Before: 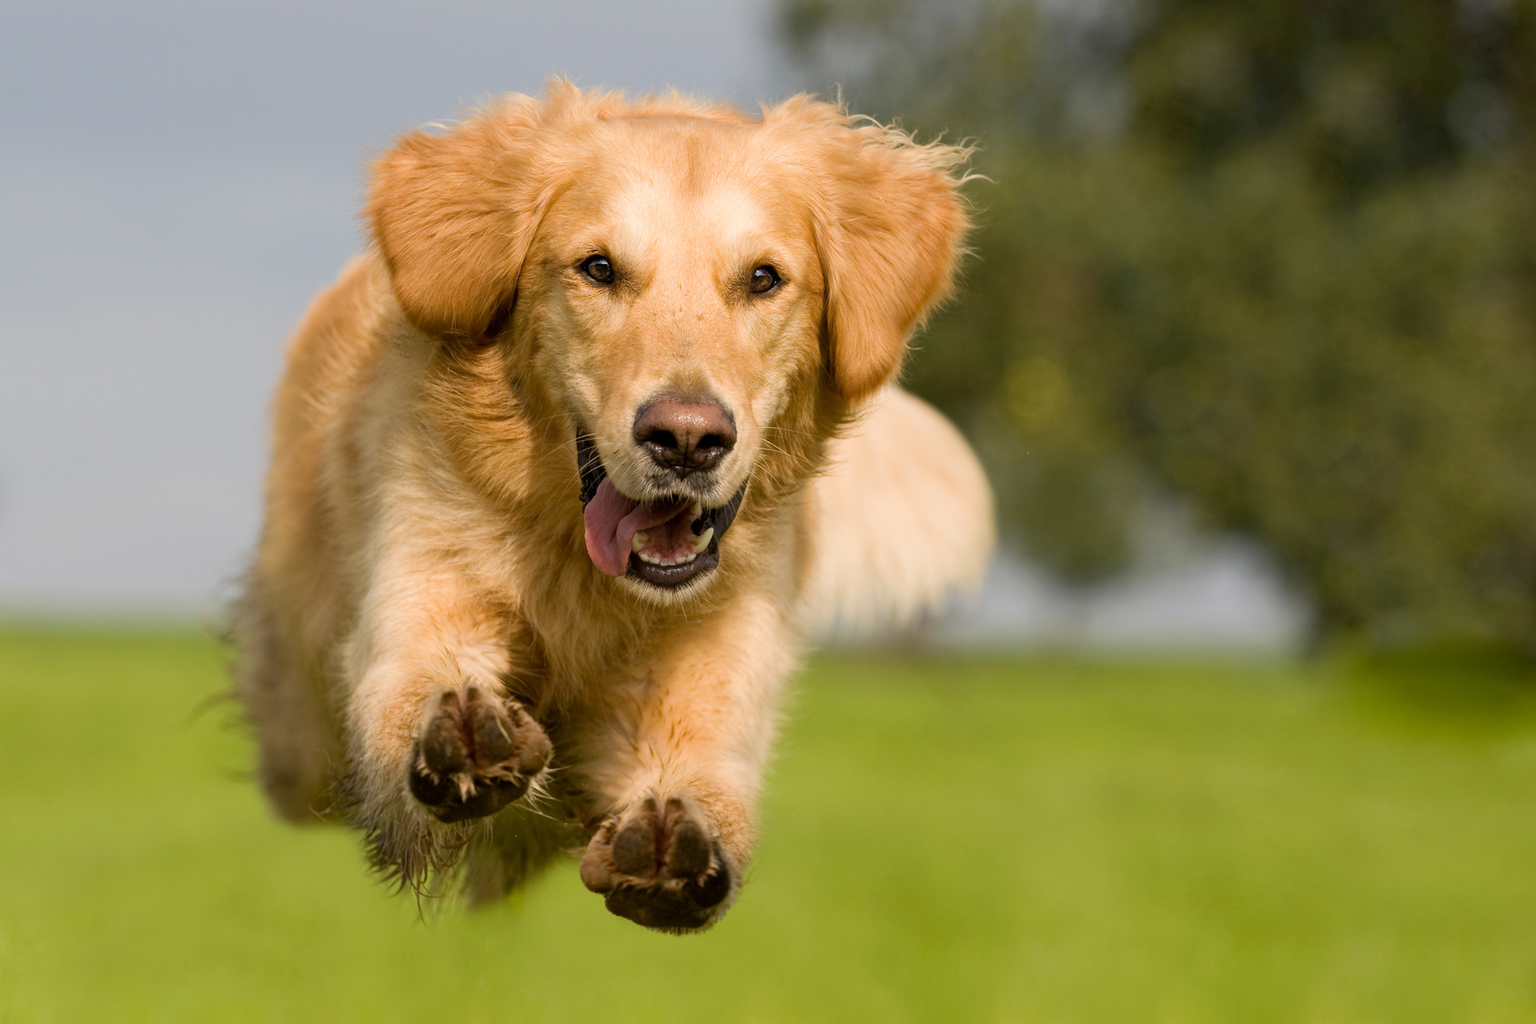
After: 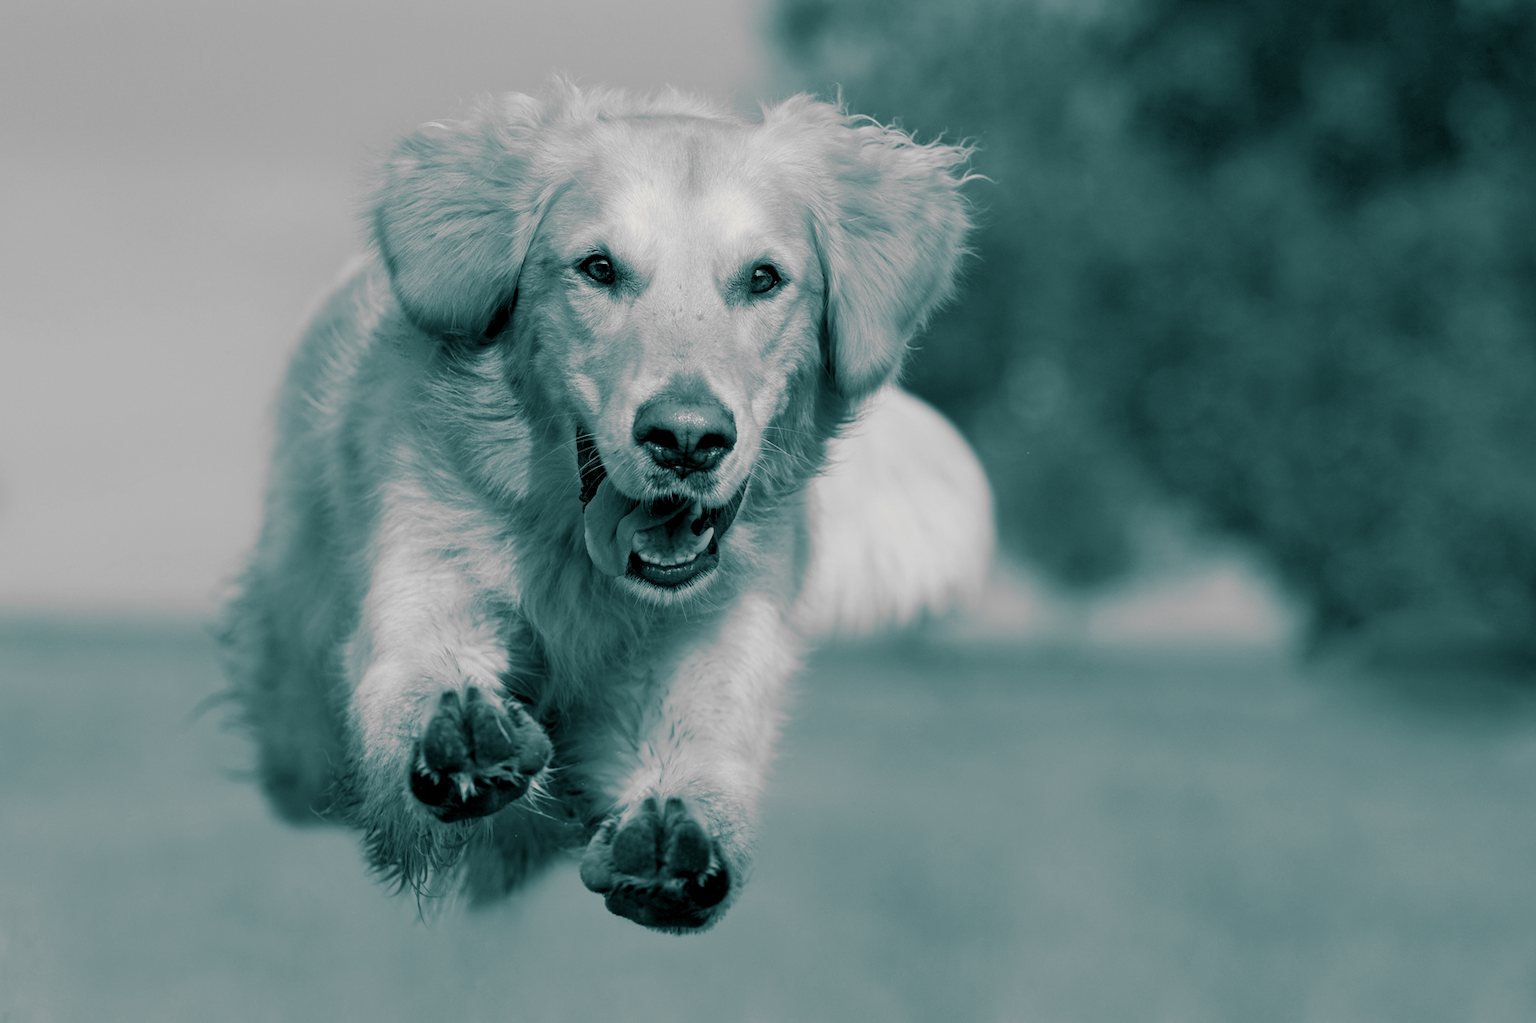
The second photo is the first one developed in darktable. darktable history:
exposure: black level correction 0.005, exposure 0.014 EV, compensate highlight preservation false
split-toning: shadows › hue 186.43°, highlights › hue 49.29°, compress 30.29%
monochrome: a 14.95, b -89.96
